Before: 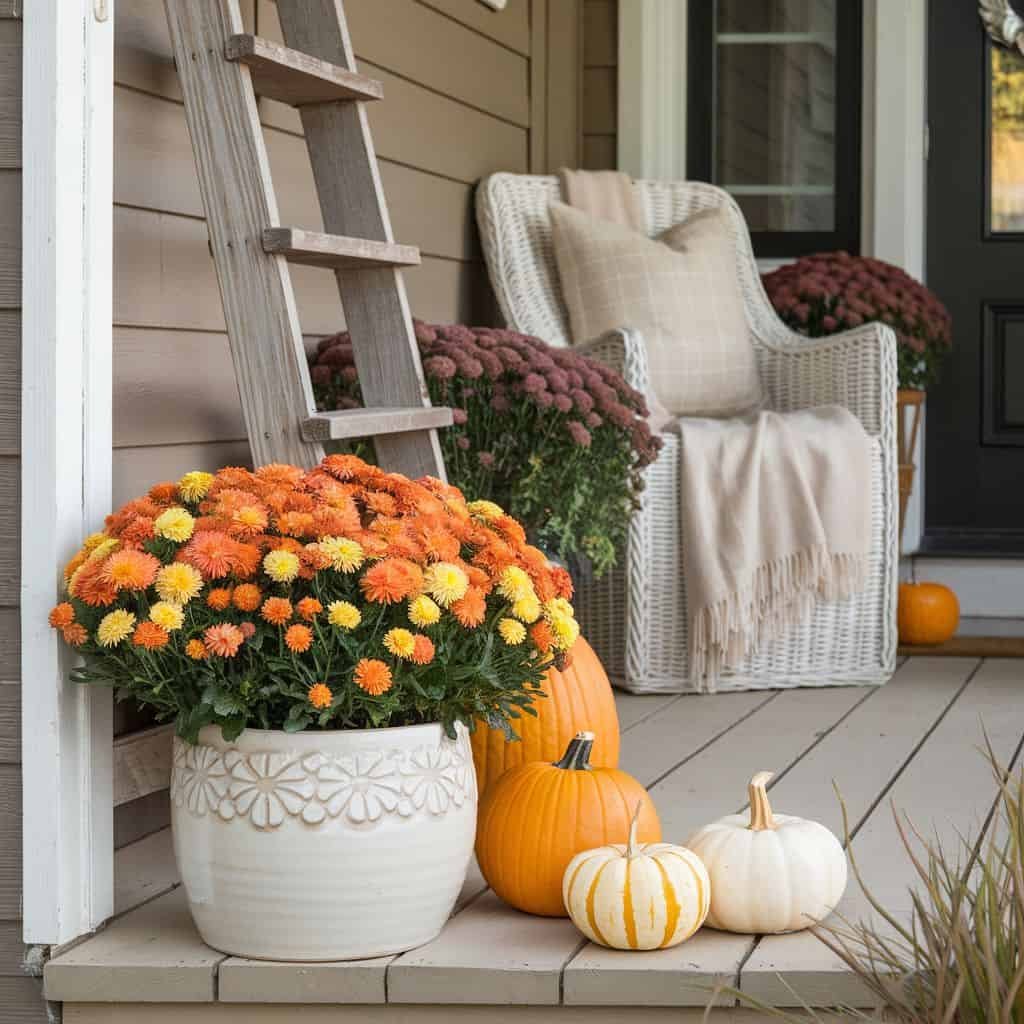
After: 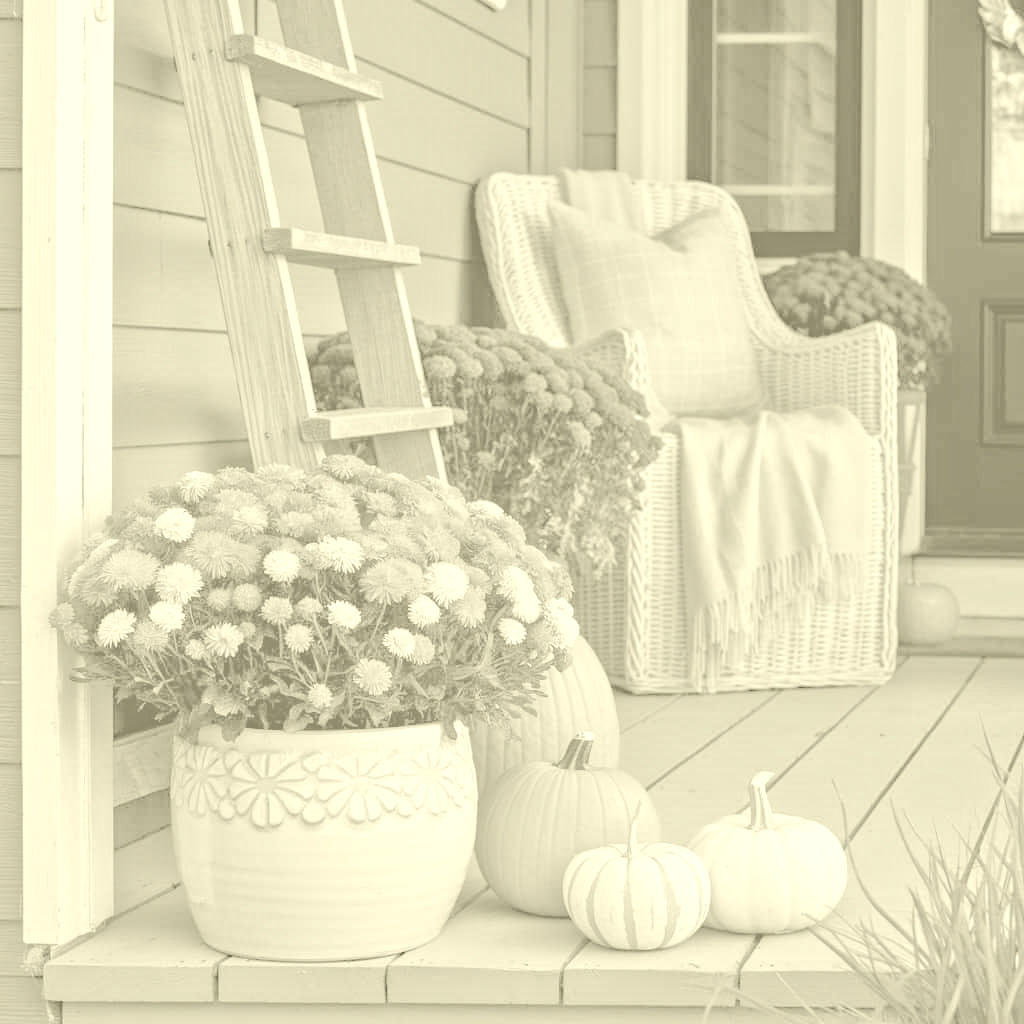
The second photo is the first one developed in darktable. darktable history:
haze removal: compatibility mode true, adaptive false
tone equalizer: -7 EV 0.15 EV, -6 EV 0.6 EV, -5 EV 1.15 EV, -4 EV 1.33 EV, -3 EV 1.15 EV, -2 EV 0.6 EV, -1 EV 0.15 EV, mask exposure compensation -0.5 EV
colorize: hue 43.2°, saturation 40%, version 1
